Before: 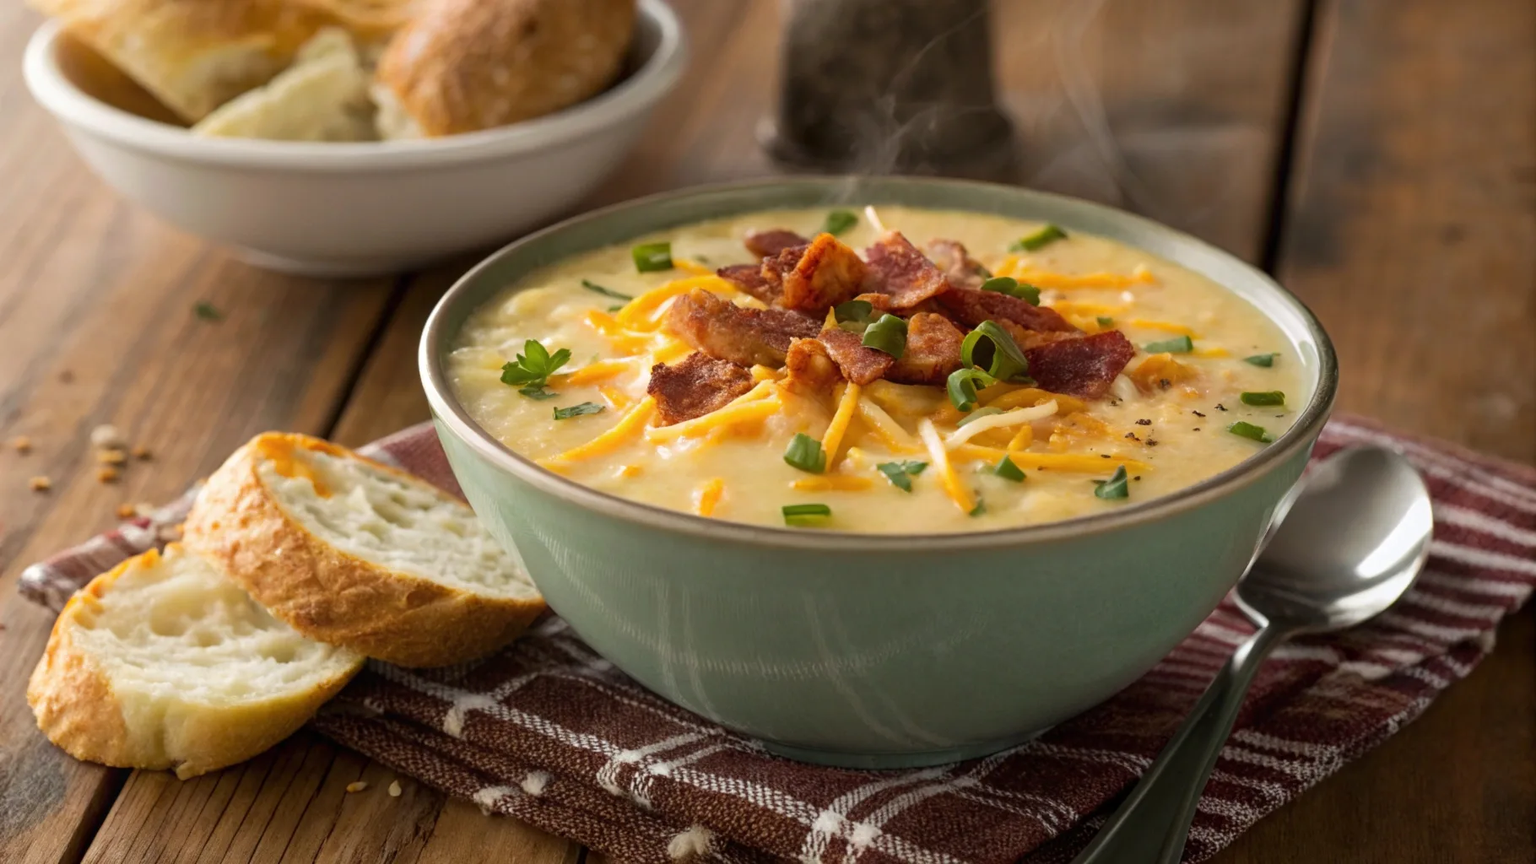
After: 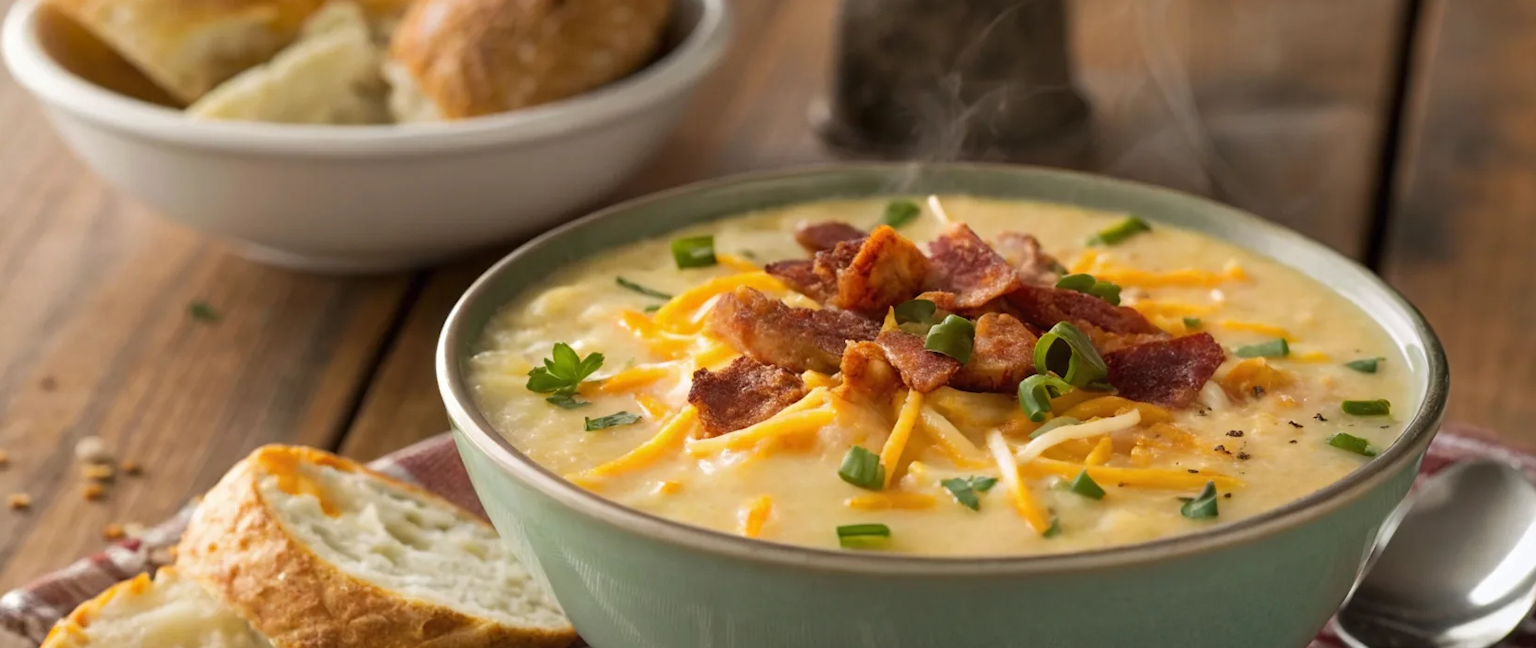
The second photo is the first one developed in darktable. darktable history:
shadows and highlights: shadows 20.93, highlights -36.11, soften with gaussian
crop: left 1.512%, top 3.384%, right 7.714%, bottom 28.472%
